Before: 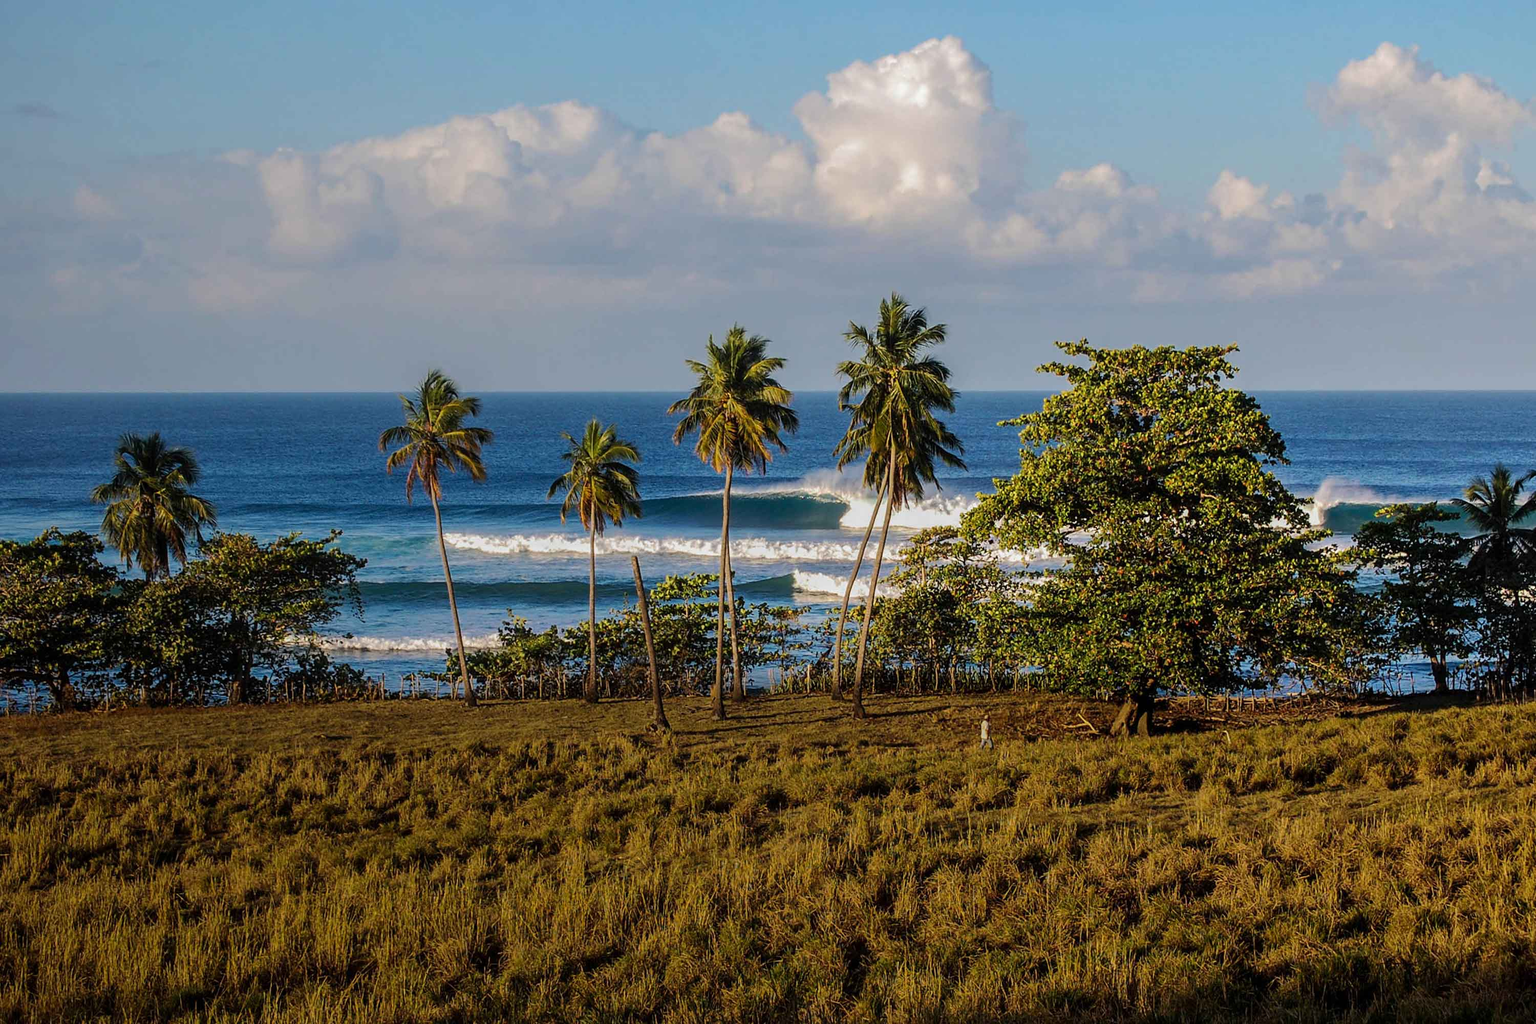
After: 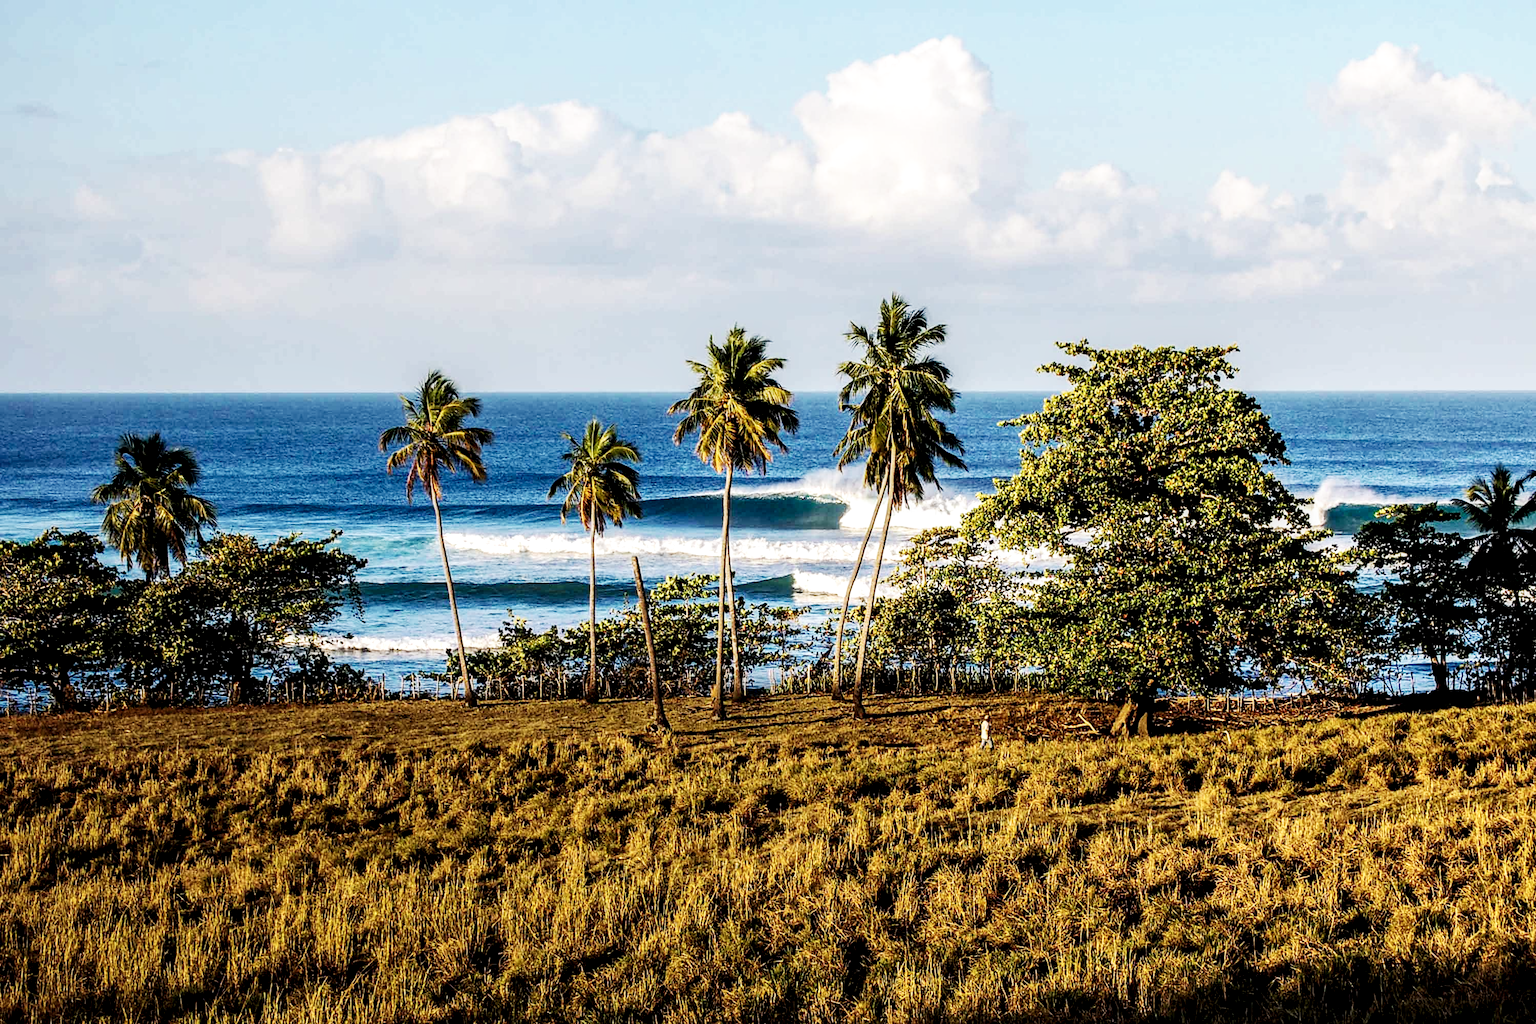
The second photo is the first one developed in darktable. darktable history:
base curve: curves: ch0 [(0, 0) (0.007, 0.004) (0.027, 0.03) (0.046, 0.07) (0.207, 0.54) (0.442, 0.872) (0.673, 0.972) (1, 1)], preserve colors none
local contrast: highlights 28%, shadows 76%, midtone range 0.747
contrast brightness saturation: contrast 0.062, brightness -0.015, saturation -0.223
